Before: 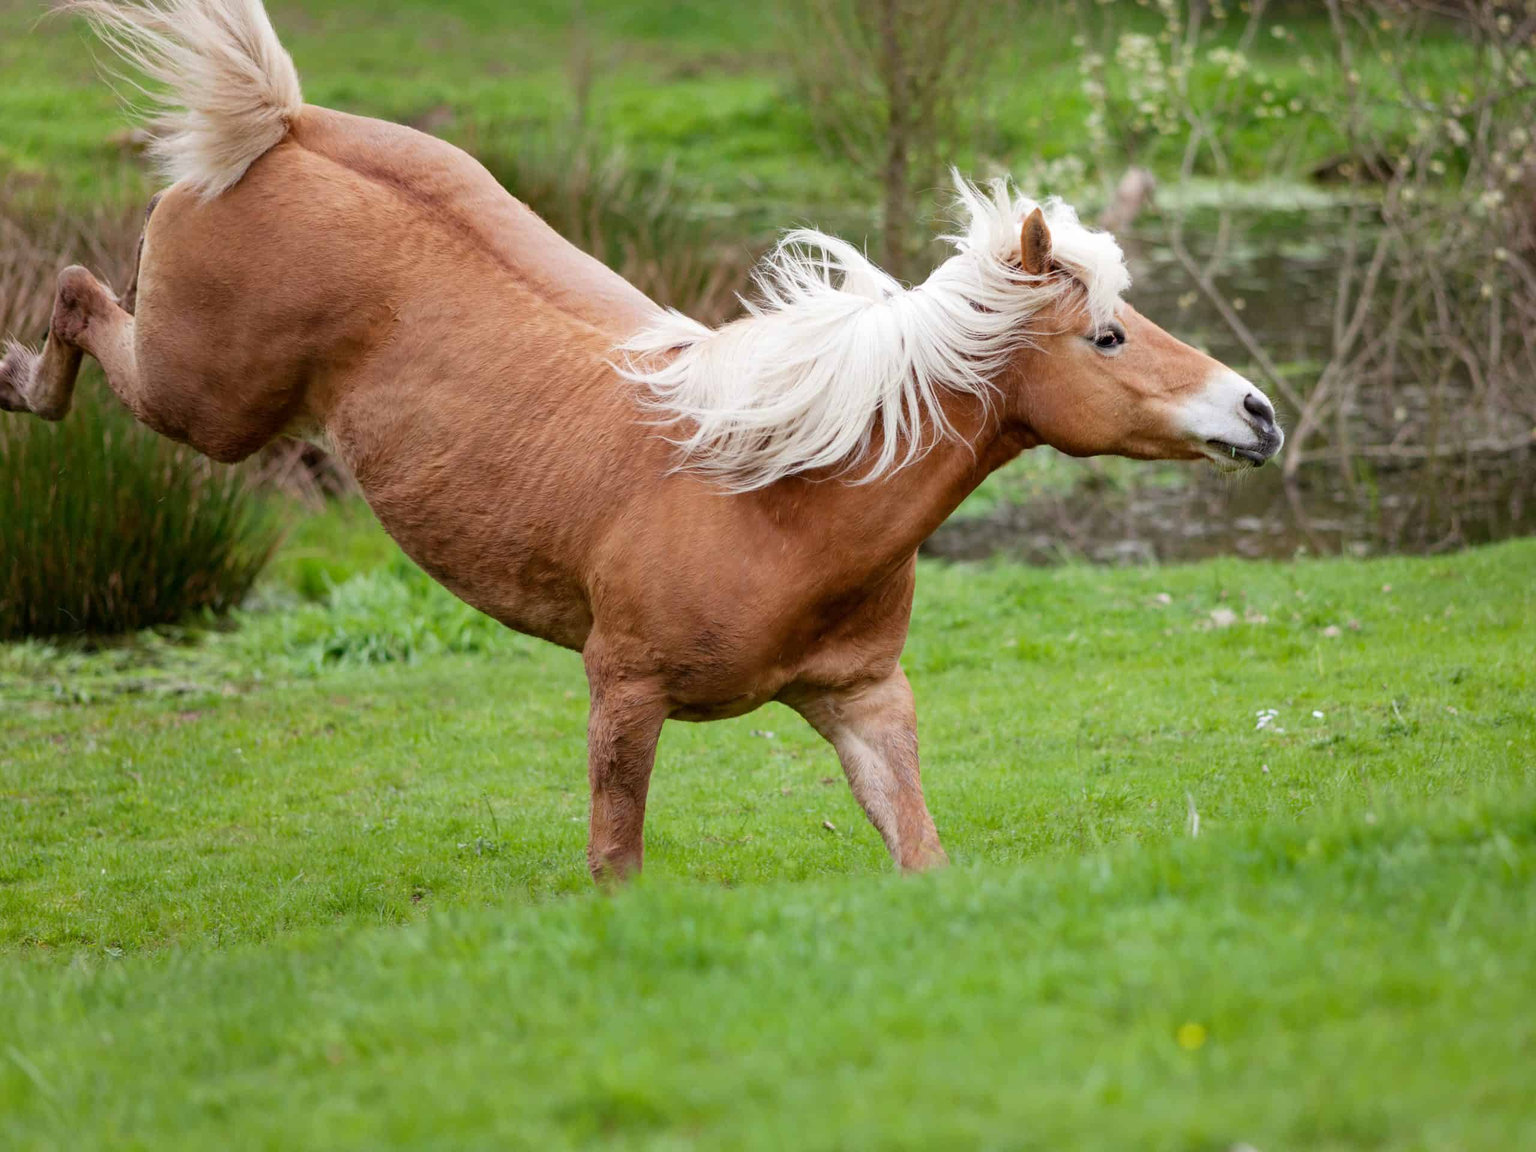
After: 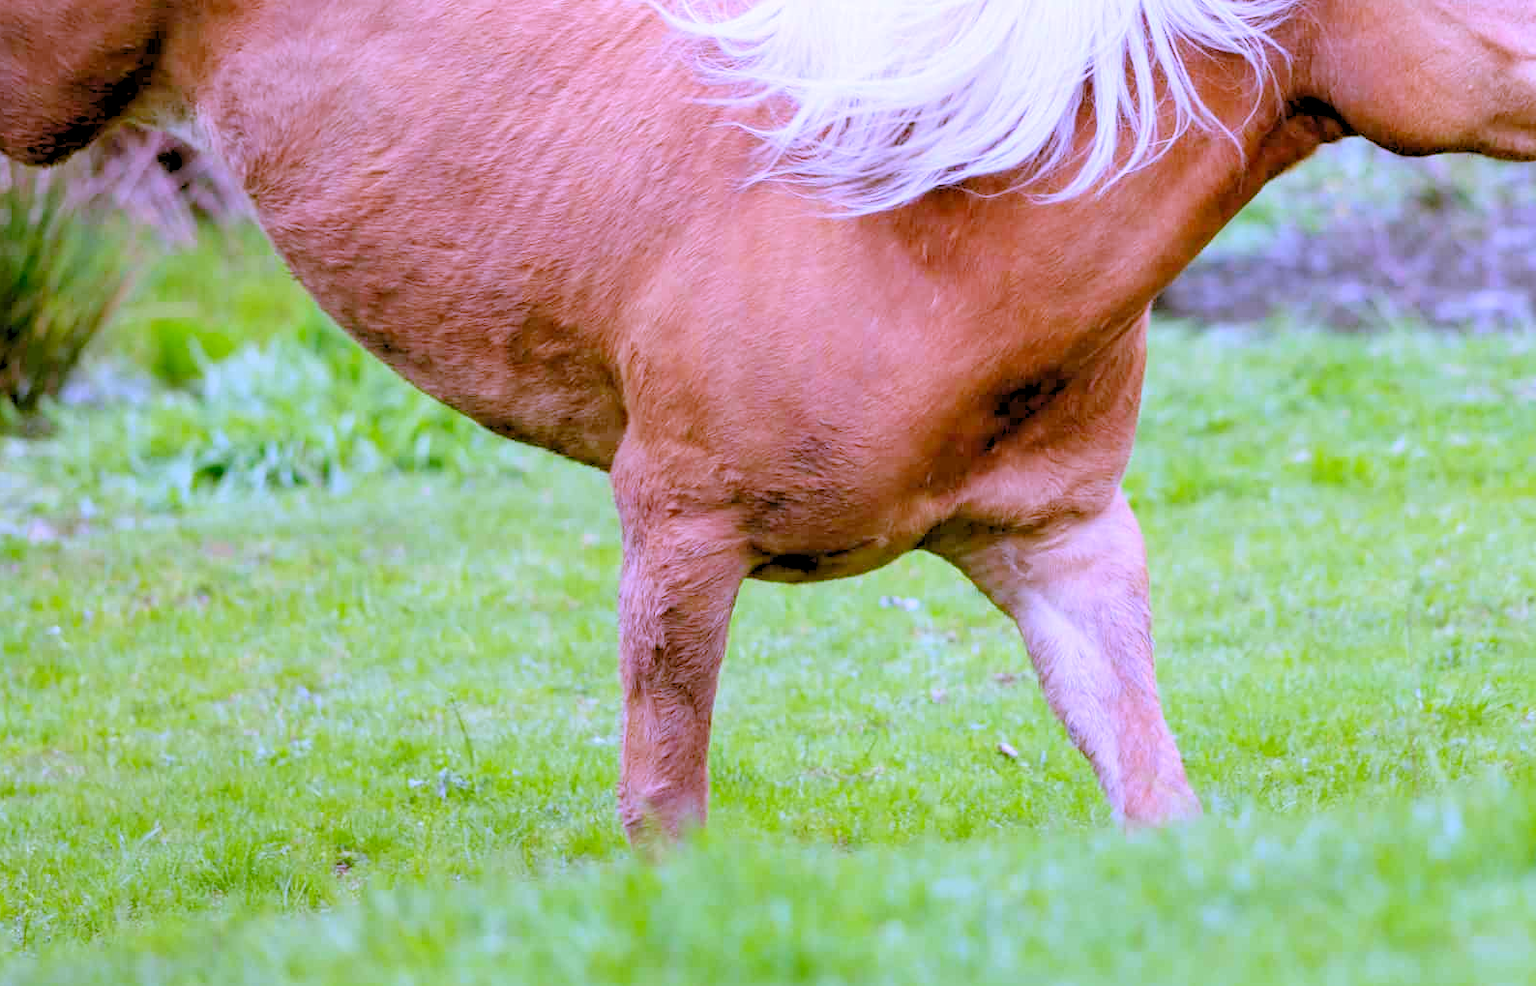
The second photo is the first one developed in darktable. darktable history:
tone equalizer: on, module defaults
white balance: red 0.98, blue 1.61
crop: left 13.312%, top 31.28%, right 24.627%, bottom 15.582%
levels: levels [0.072, 0.414, 0.976]
